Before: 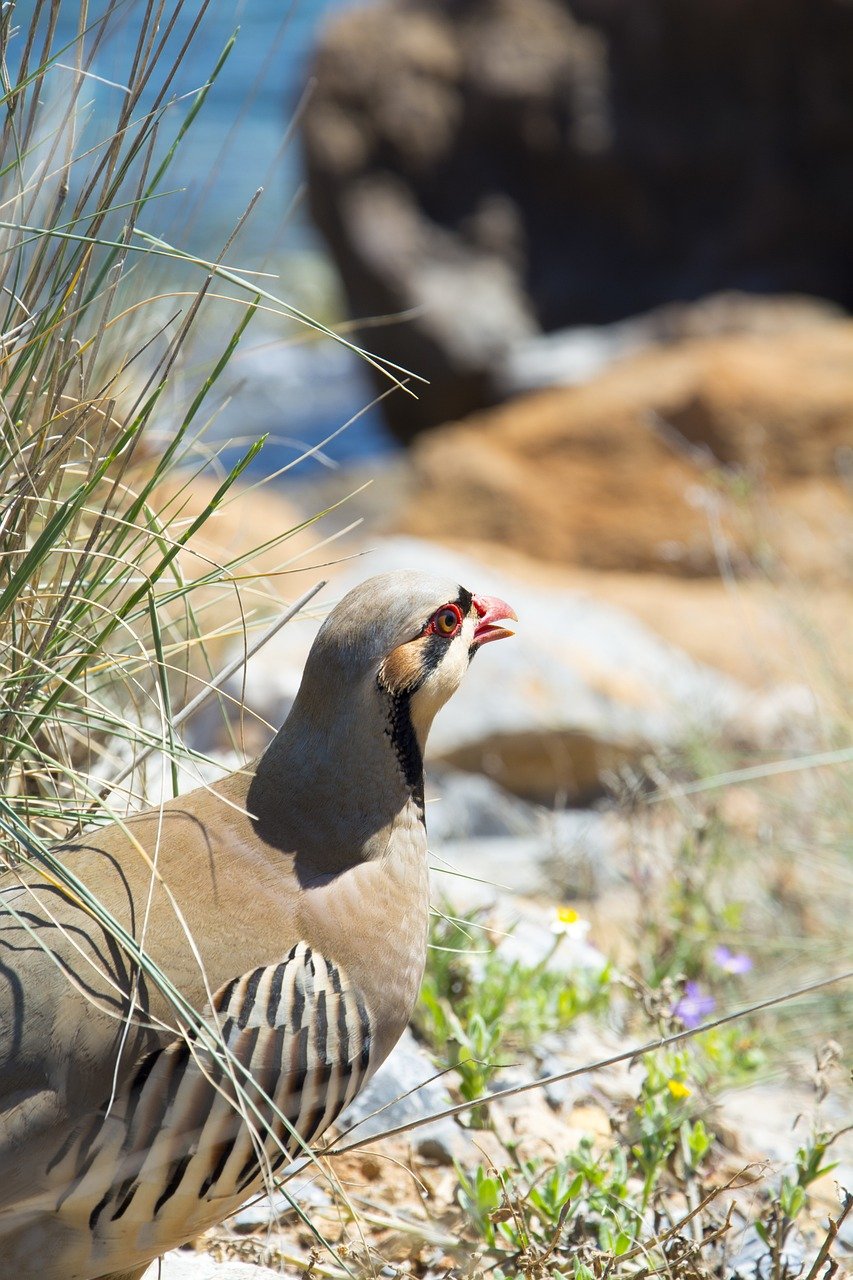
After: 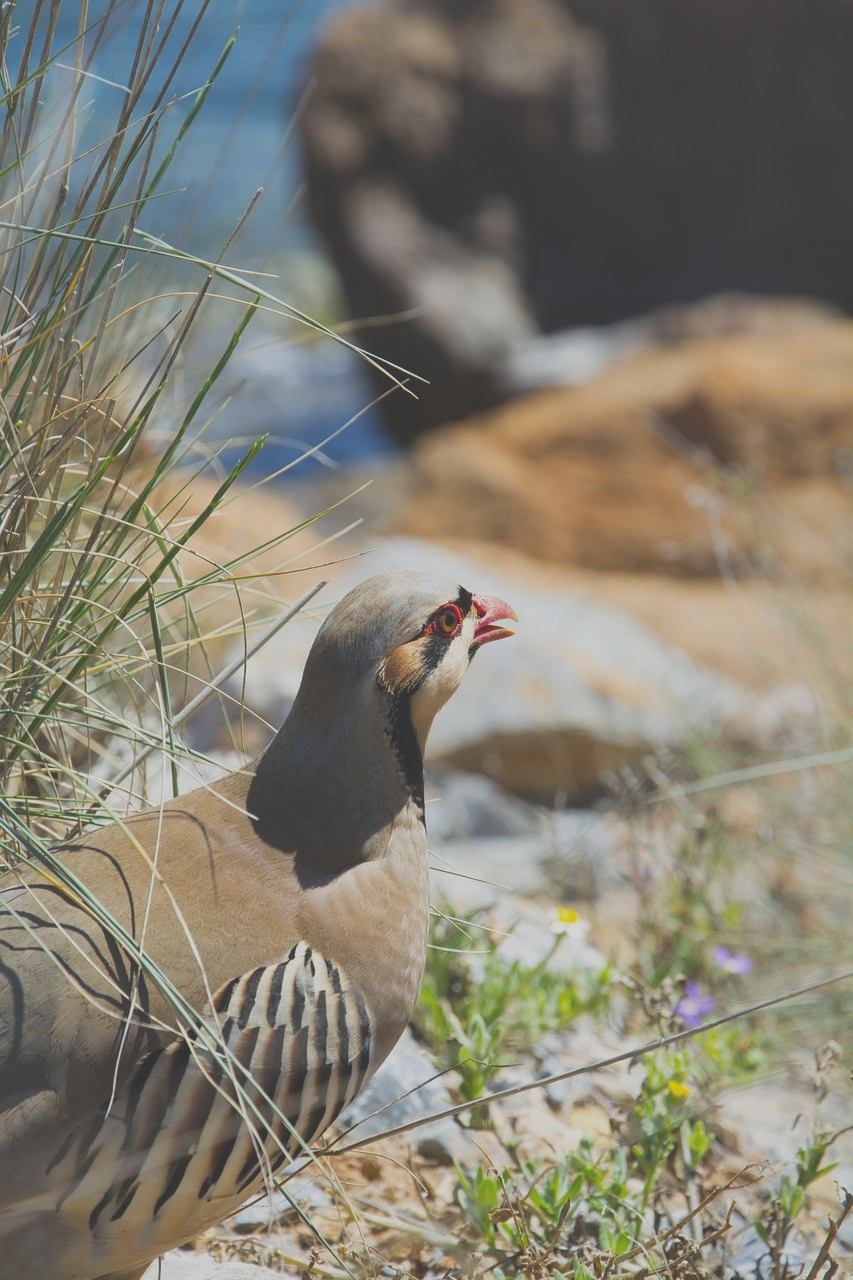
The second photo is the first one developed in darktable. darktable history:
exposure: black level correction -0.036, exposure -0.497 EV, compensate highlight preservation false
shadows and highlights: on, module defaults
